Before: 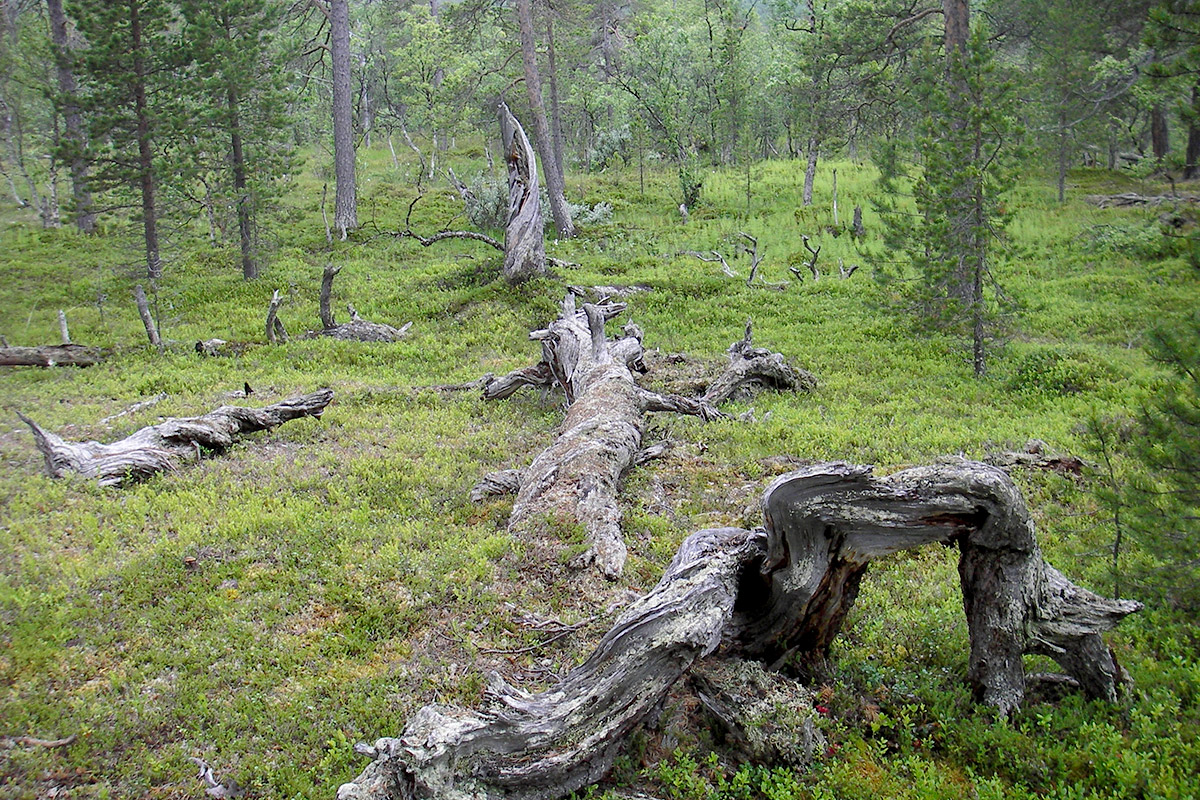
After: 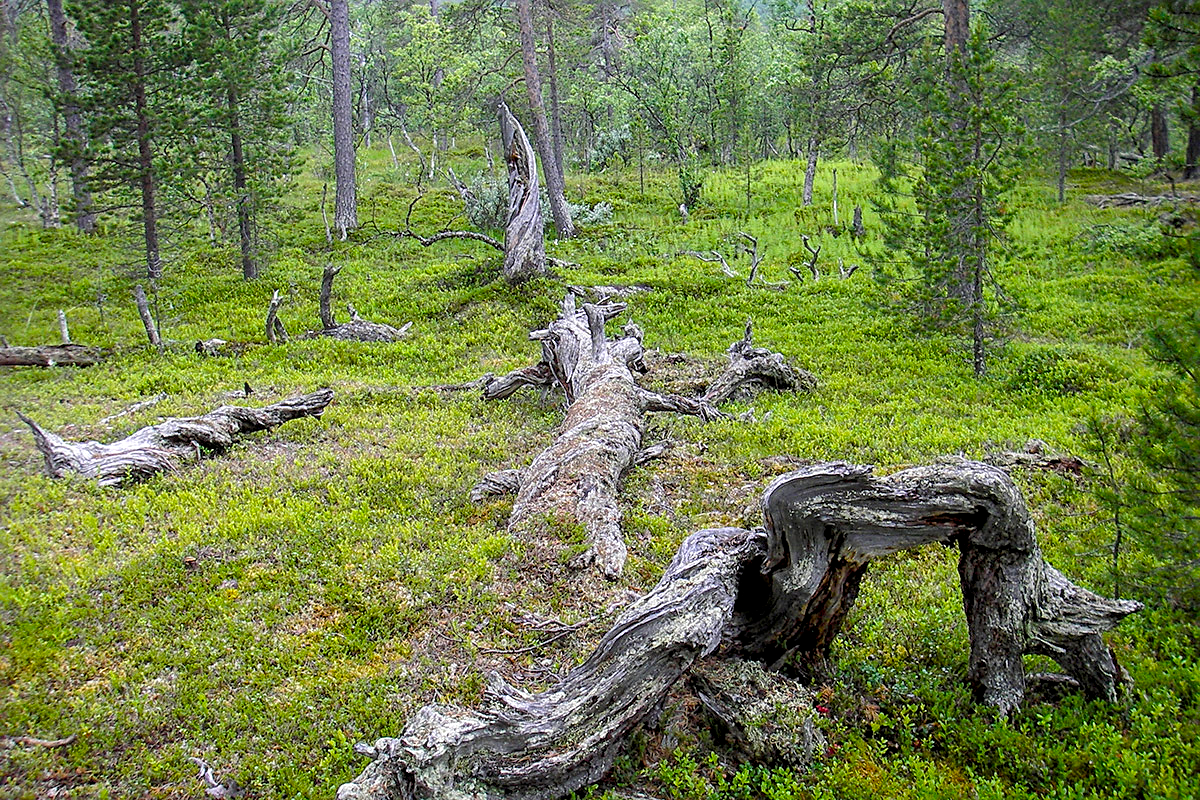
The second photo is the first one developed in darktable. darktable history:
color balance rgb: perceptual saturation grading › global saturation 31.097%, global vibrance 20%
sharpen: on, module defaults
local contrast: detail 130%
